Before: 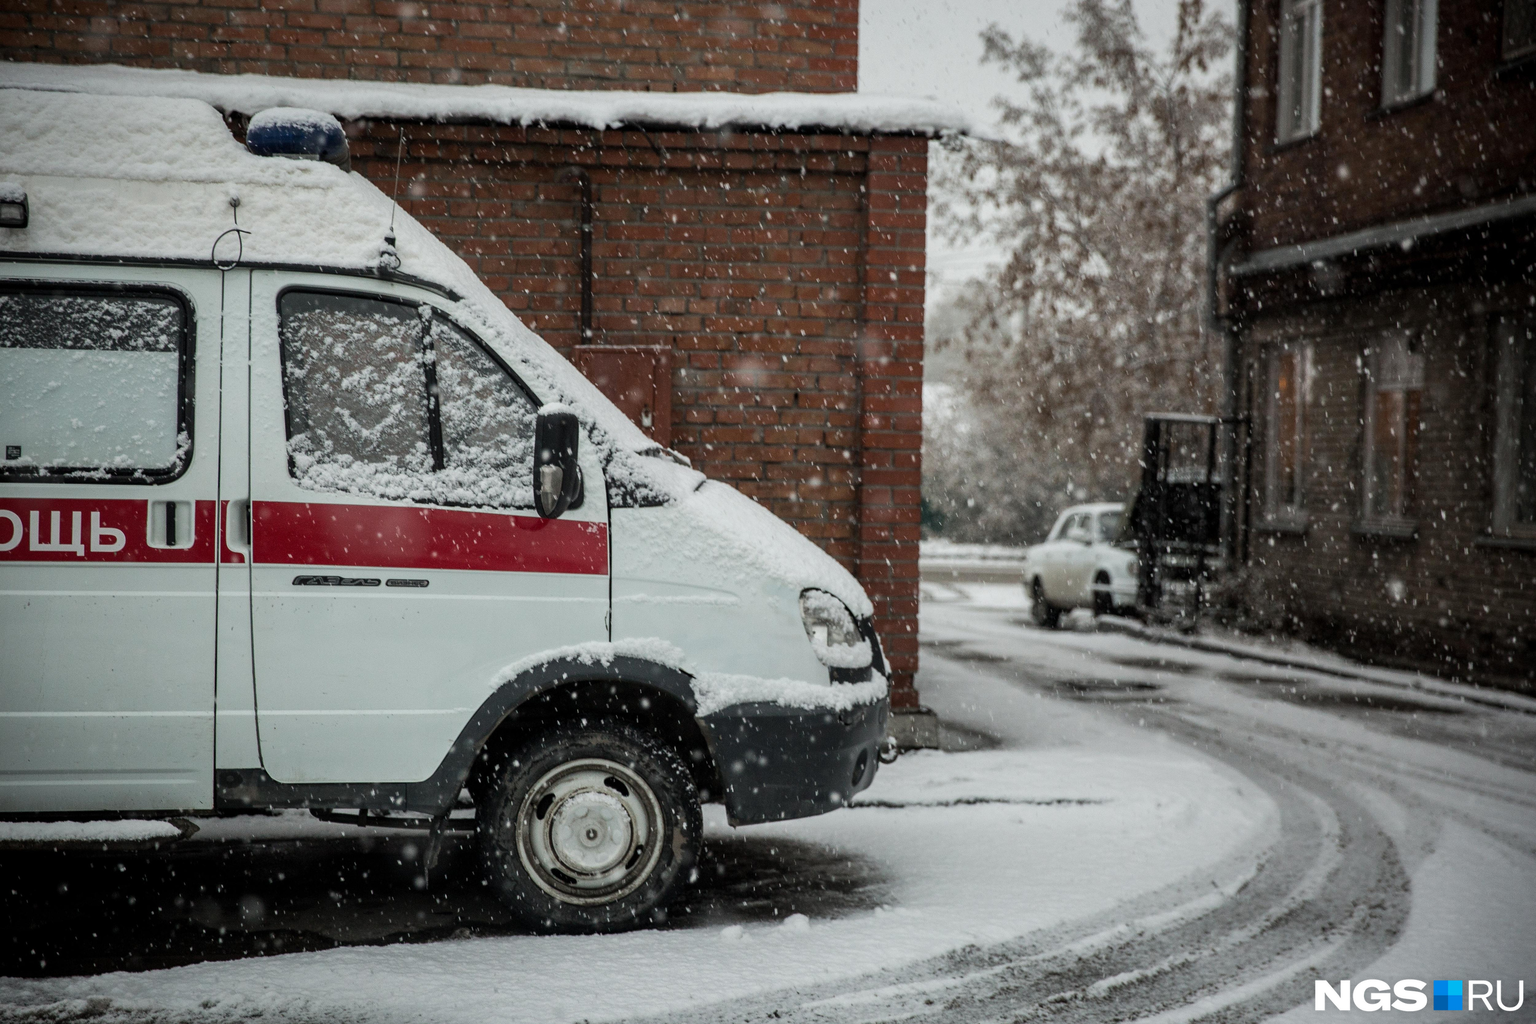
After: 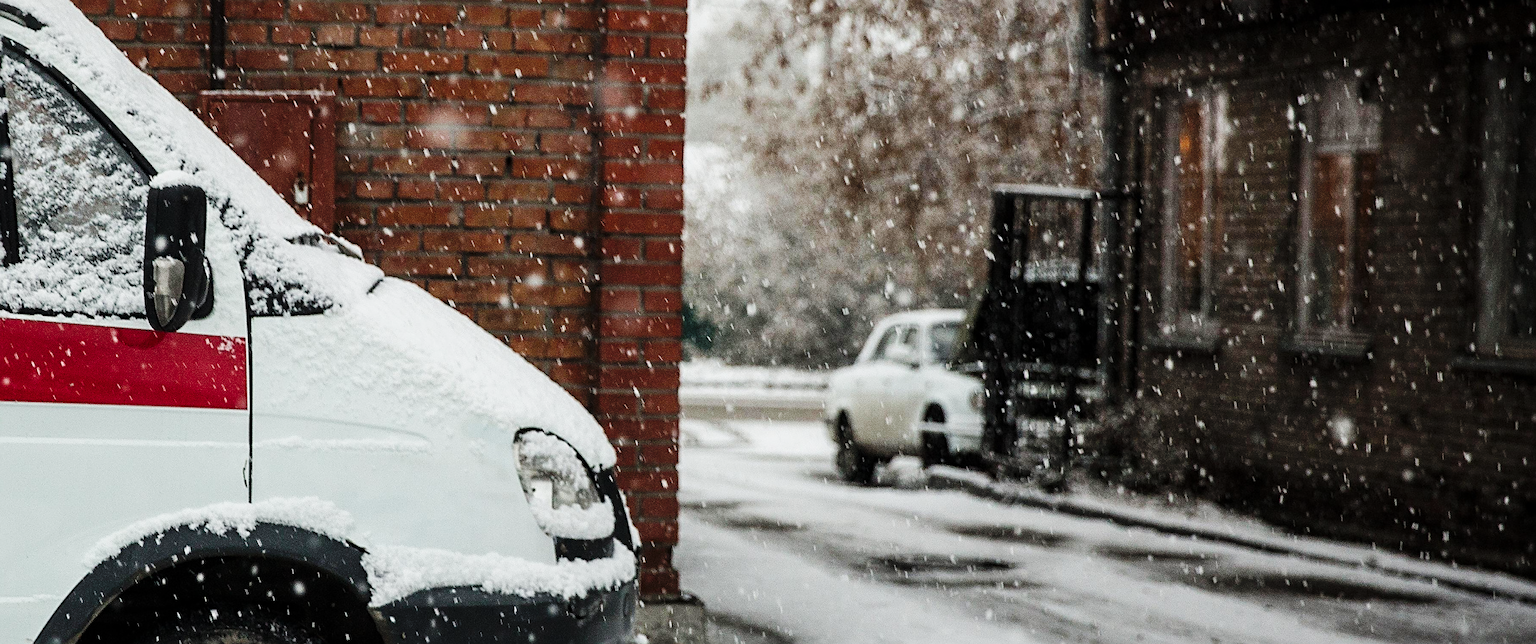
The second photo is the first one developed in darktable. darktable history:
sharpen: on, module defaults
crop and rotate: left 28.025%, top 27.355%, bottom 27.326%
base curve: curves: ch0 [(0, 0) (0.036, 0.025) (0.121, 0.166) (0.206, 0.329) (0.605, 0.79) (1, 1)], preserve colors none
